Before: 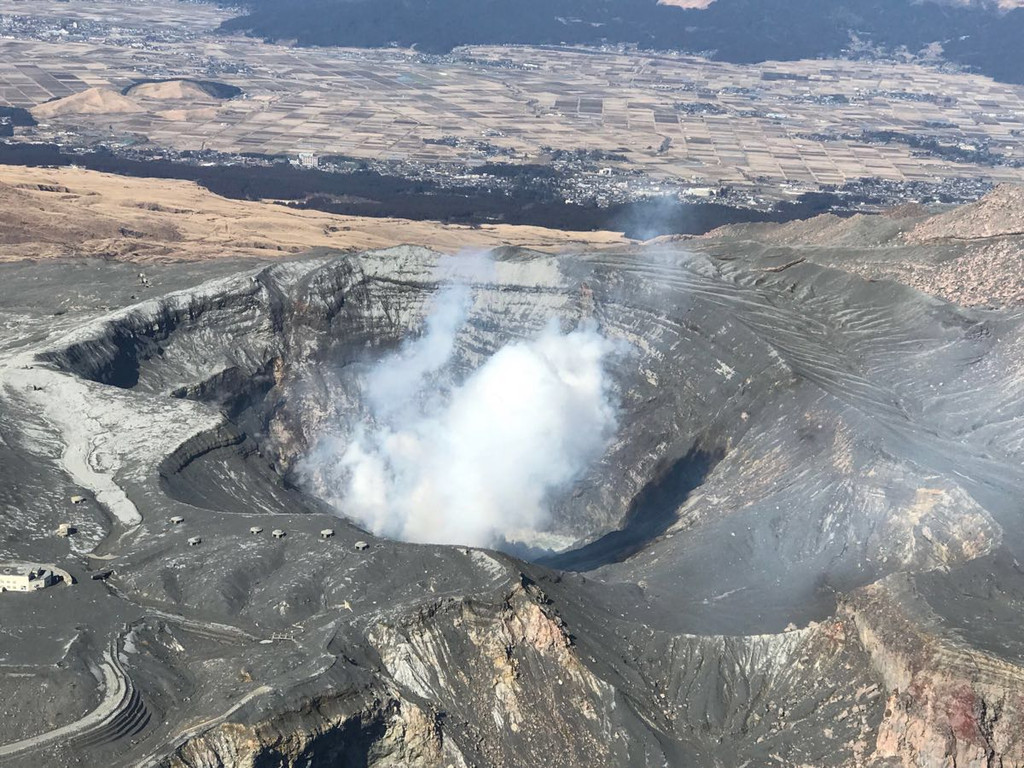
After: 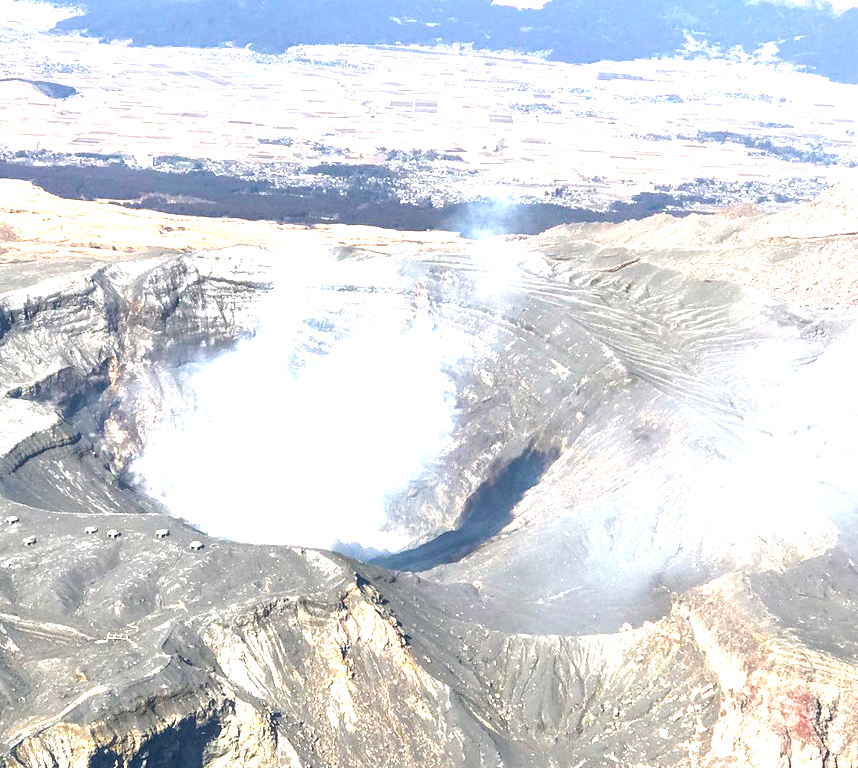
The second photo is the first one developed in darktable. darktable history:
exposure: black level correction 0, exposure 1.75 EV, compensate exposure bias true, compensate highlight preservation false
contrast equalizer: y [[0.5 ×6], [0.5 ×6], [0.5, 0.5, 0.501, 0.545, 0.707, 0.863], [0 ×6], [0 ×6]]
crop: left 16.145%
color balance rgb: shadows lift › hue 87.51°, highlights gain › chroma 1.35%, highlights gain › hue 55.1°, global offset › chroma 0.13%, global offset › hue 253.66°, perceptual saturation grading › global saturation 16.38%
